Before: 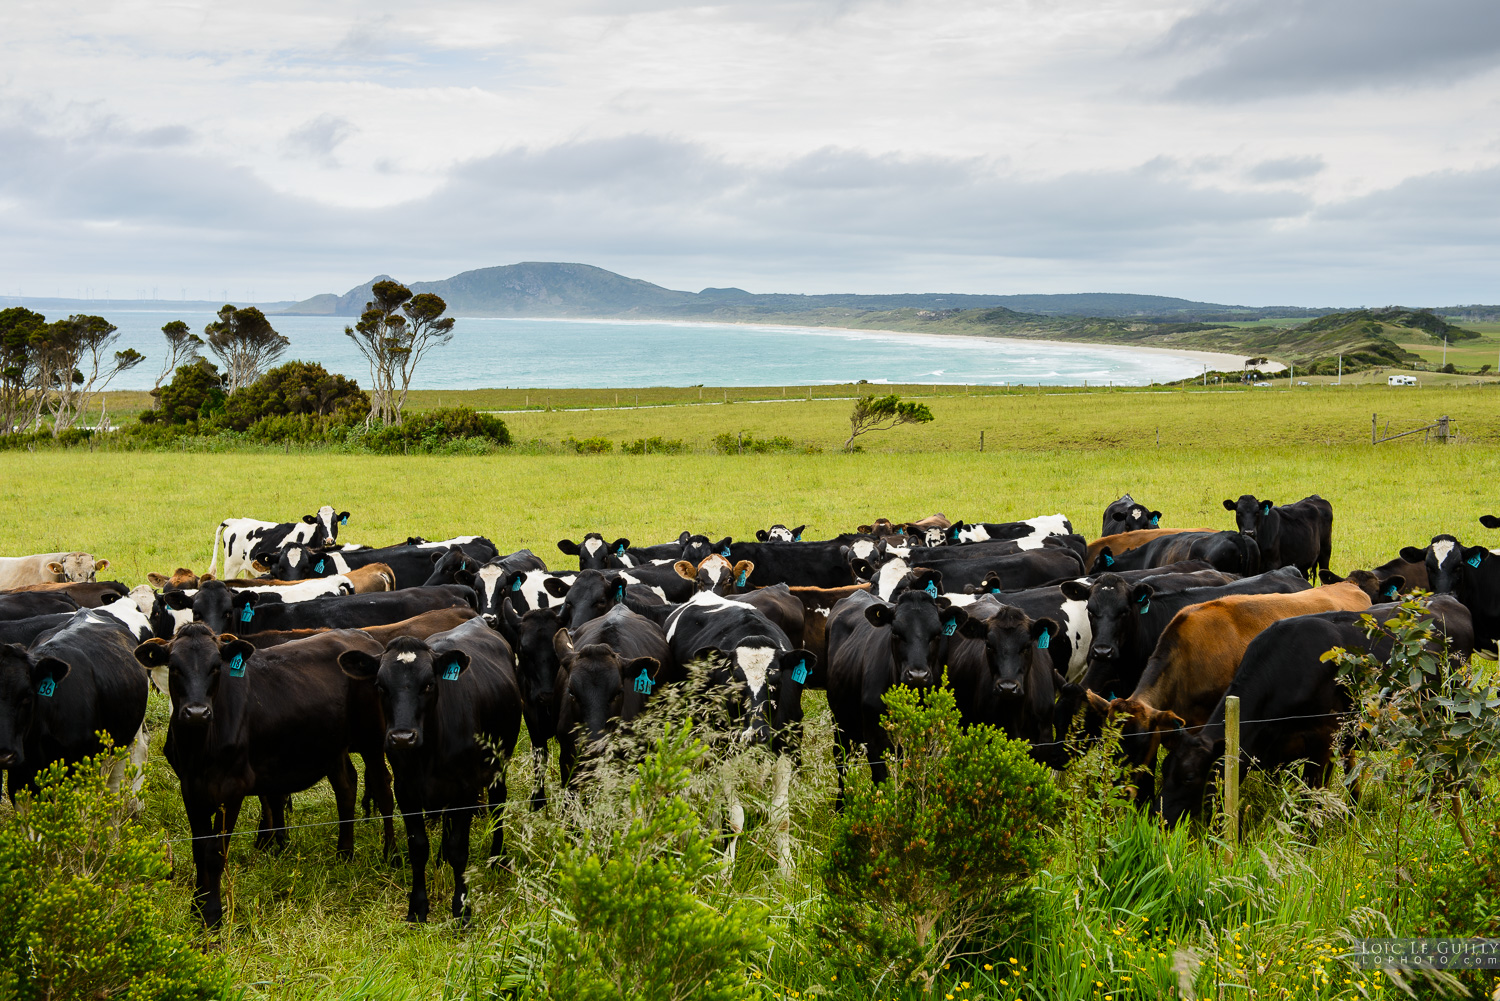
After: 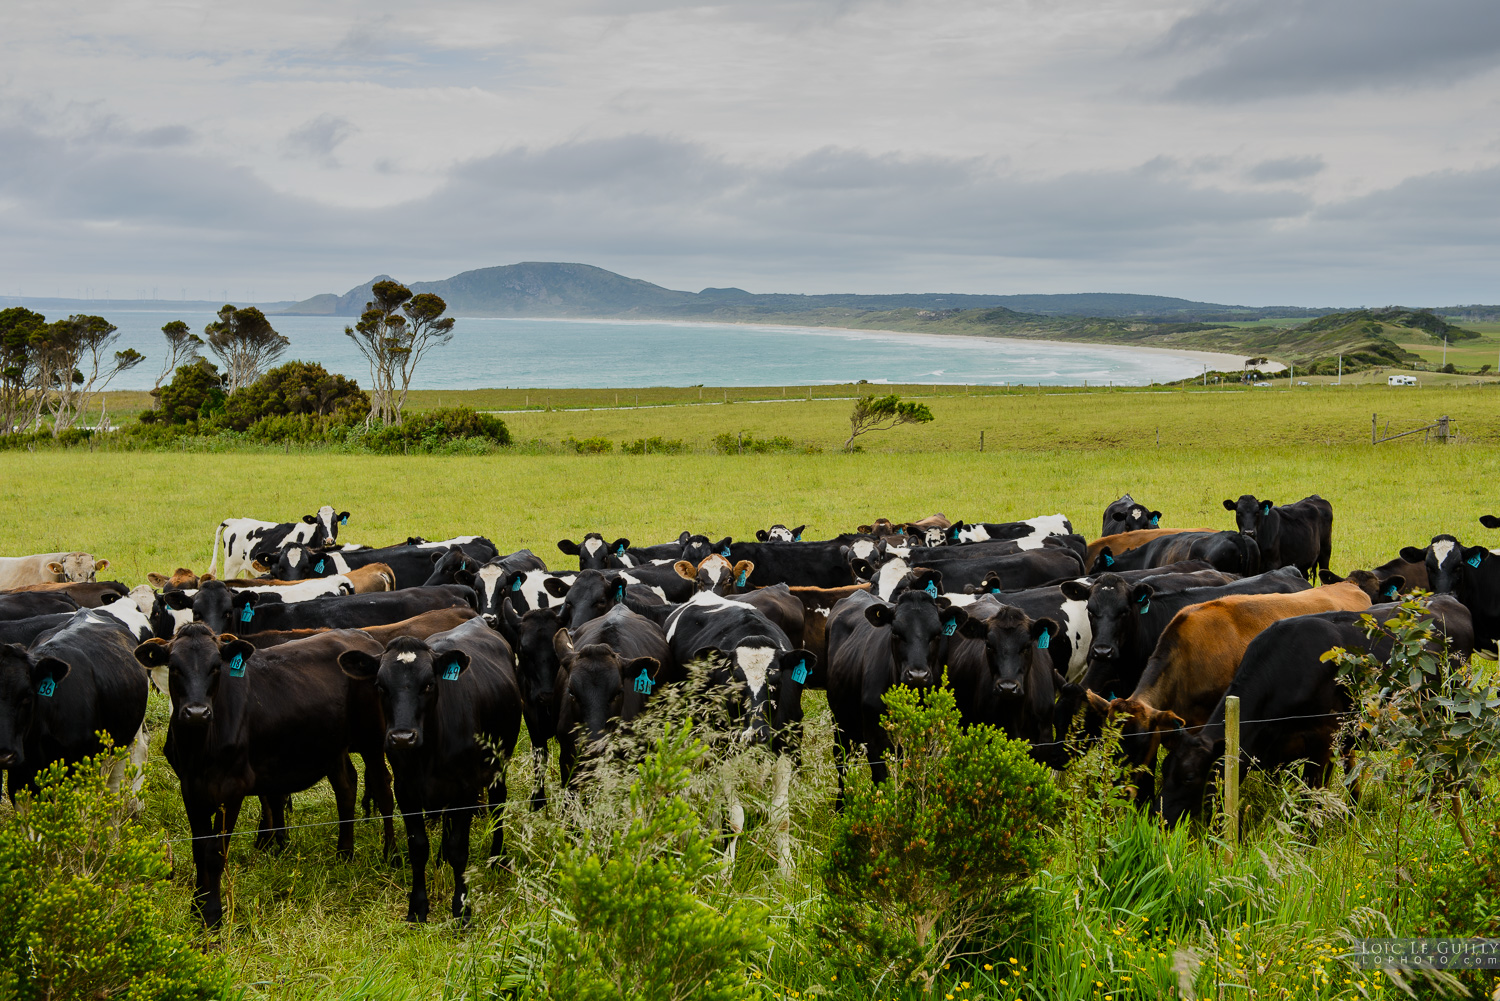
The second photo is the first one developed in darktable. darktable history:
tone equalizer: -8 EV -0.001 EV, -7 EV 0.004 EV, -6 EV -0.023 EV, -5 EV 0.015 EV, -4 EV -0.016 EV, -3 EV 0.021 EV, -2 EV -0.048 EV, -1 EV -0.272 EV, +0 EV -0.586 EV
